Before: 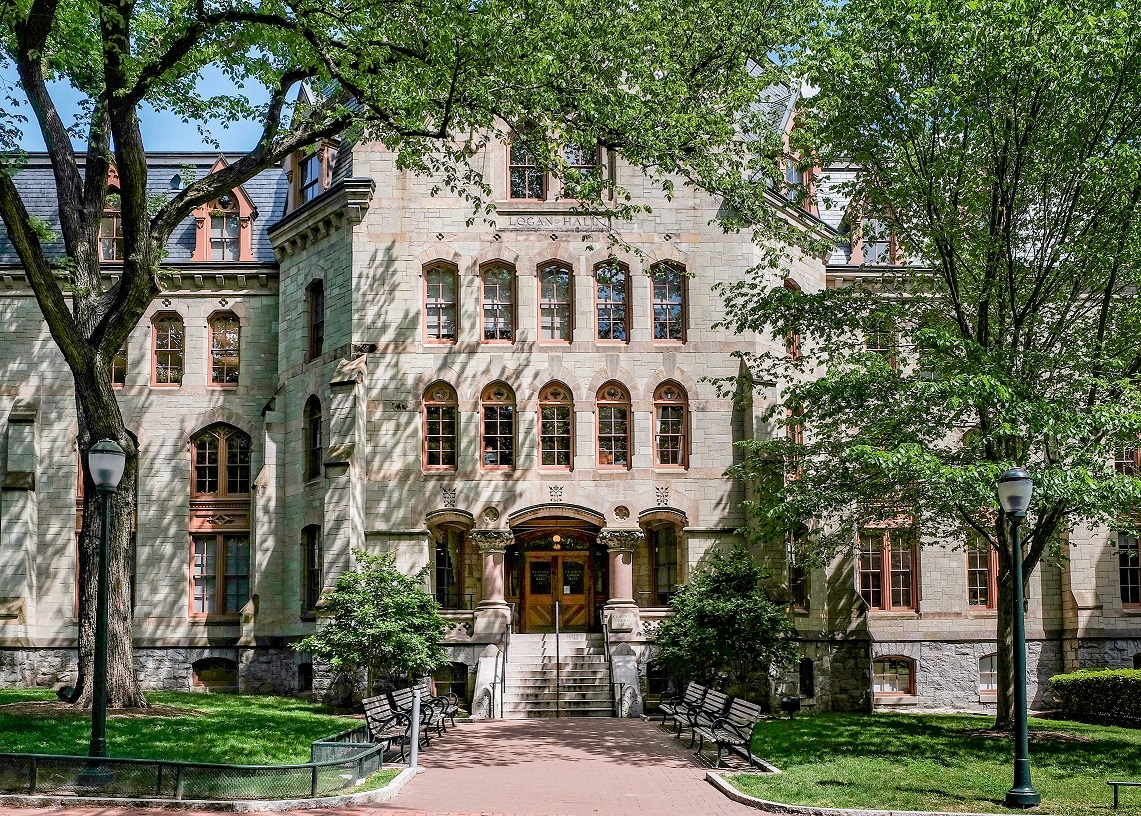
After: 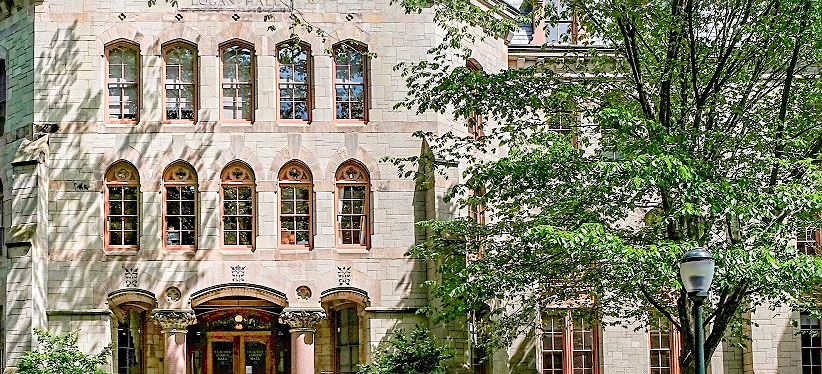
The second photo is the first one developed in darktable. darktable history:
sharpen: radius 2.167, amount 0.381, threshold 0
levels: levels [0, 0.43, 0.984]
crop and rotate: left 27.938%, top 27.046%, bottom 27.046%
